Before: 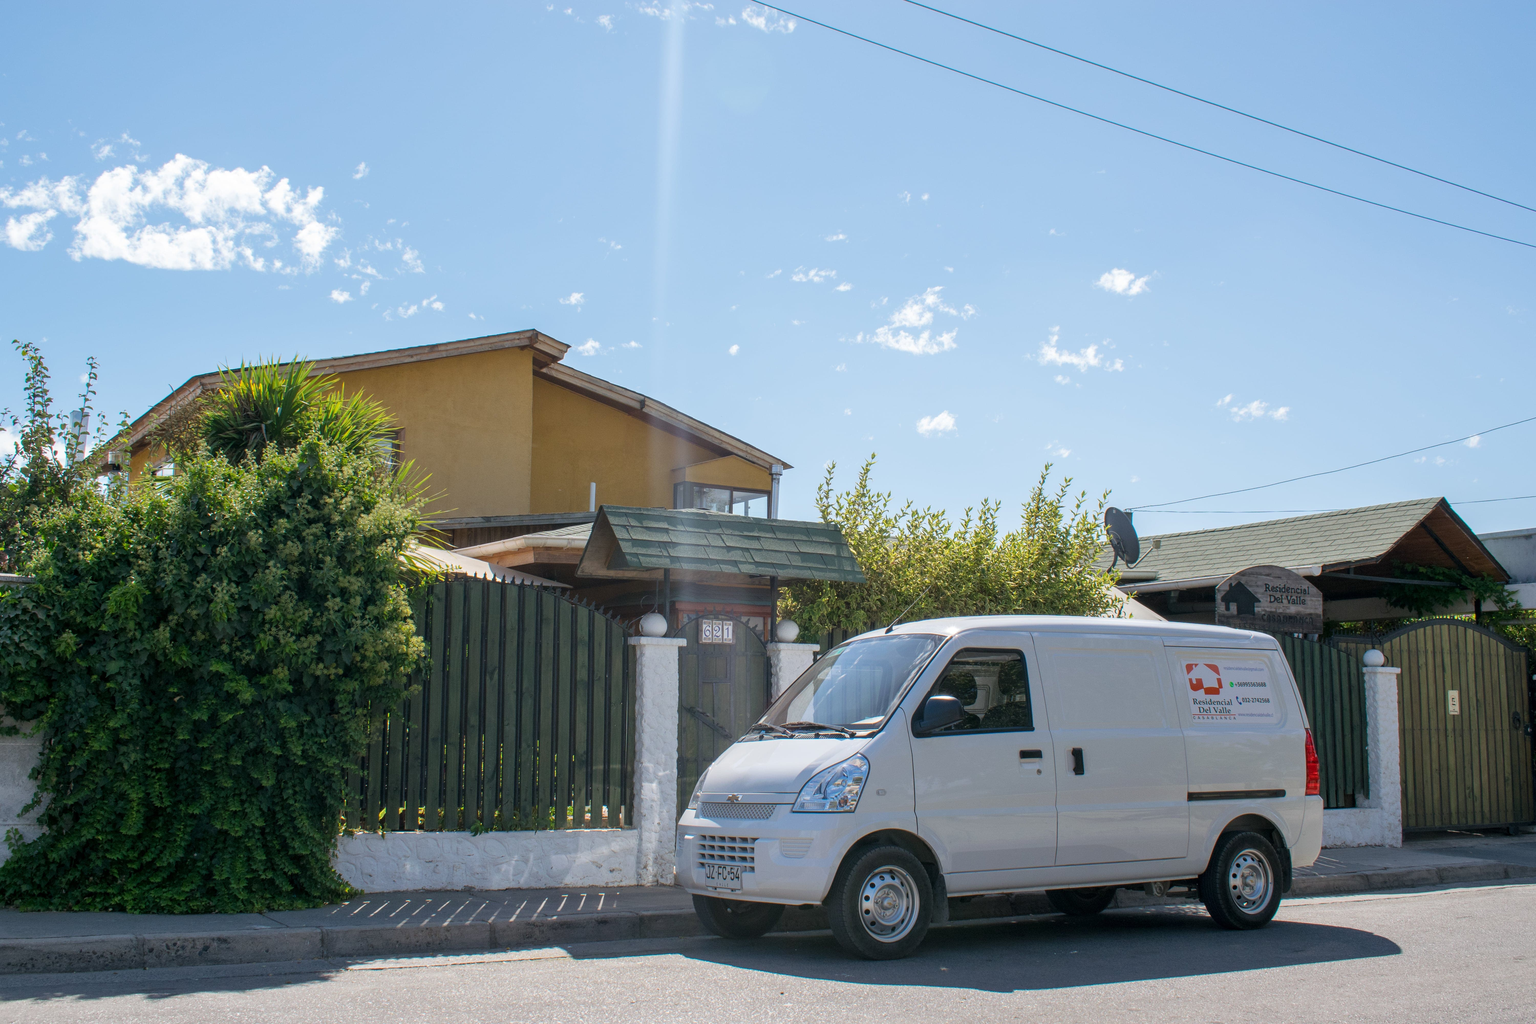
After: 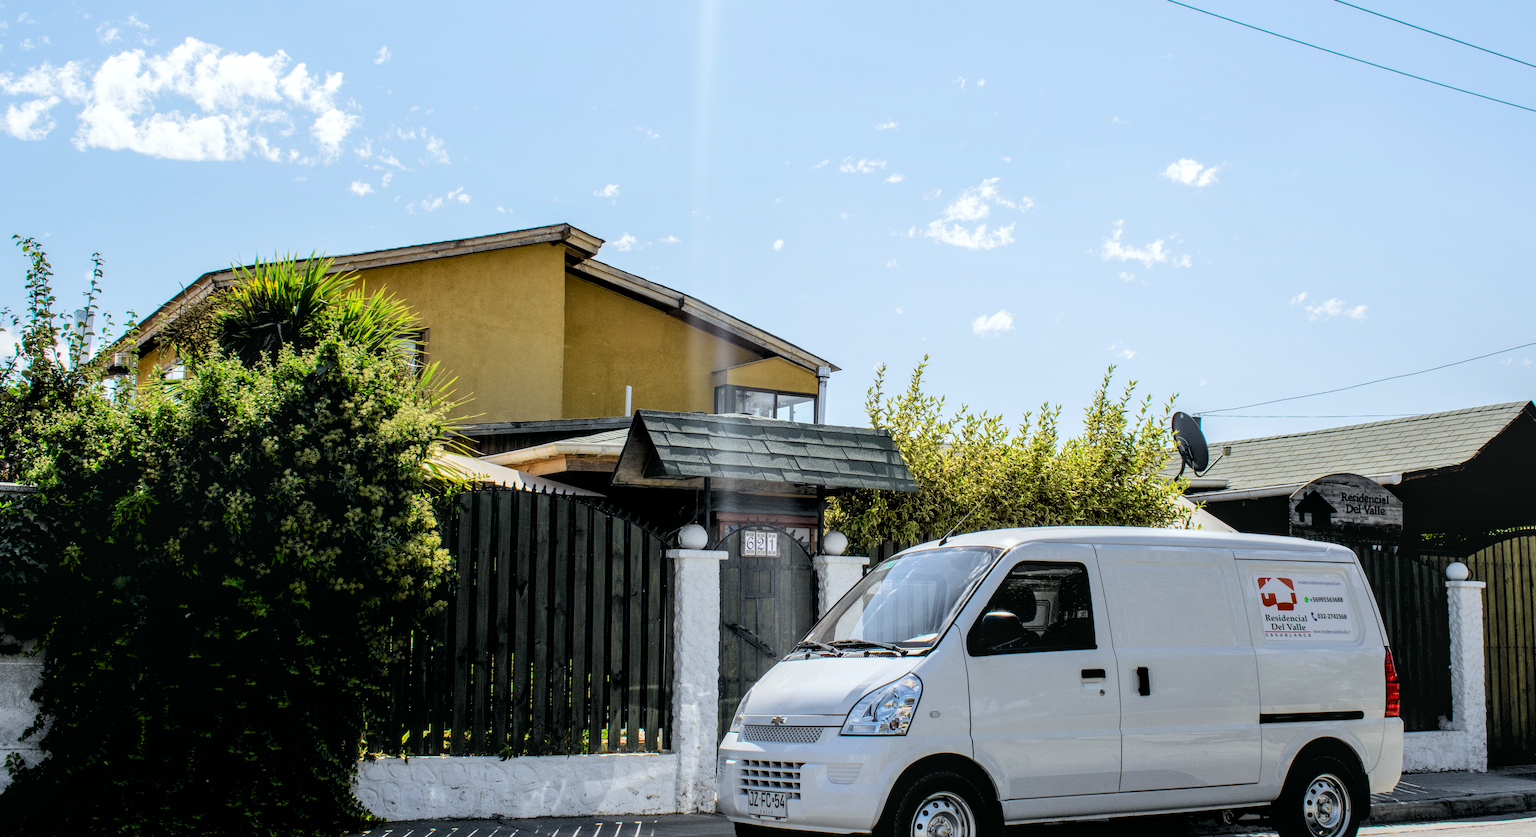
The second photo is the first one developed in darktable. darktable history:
rgb levels: levels [[0.034, 0.472, 0.904], [0, 0.5, 1], [0, 0.5, 1]]
crop and rotate: angle 0.03°, top 11.643%, right 5.651%, bottom 11.189%
tone equalizer: on, module defaults
tone curve: curves: ch0 [(0, 0.003) (0.113, 0.081) (0.207, 0.184) (0.515, 0.612) (0.712, 0.793) (0.984, 0.961)]; ch1 [(0, 0) (0.172, 0.123) (0.317, 0.272) (0.414, 0.382) (0.476, 0.479) (0.505, 0.498) (0.534, 0.534) (0.621, 0.65) (0.709, 0.764) (1, 1)]; ch2 [(0, 0) (0.411, 0.424) (0.505, 0.505) (0.521, 0.524) (0.537, 0.57) (0.65, 0.699) (1, 1)], color space Lab, independent channels, preserve colors none
local contrast: on, module defaults
